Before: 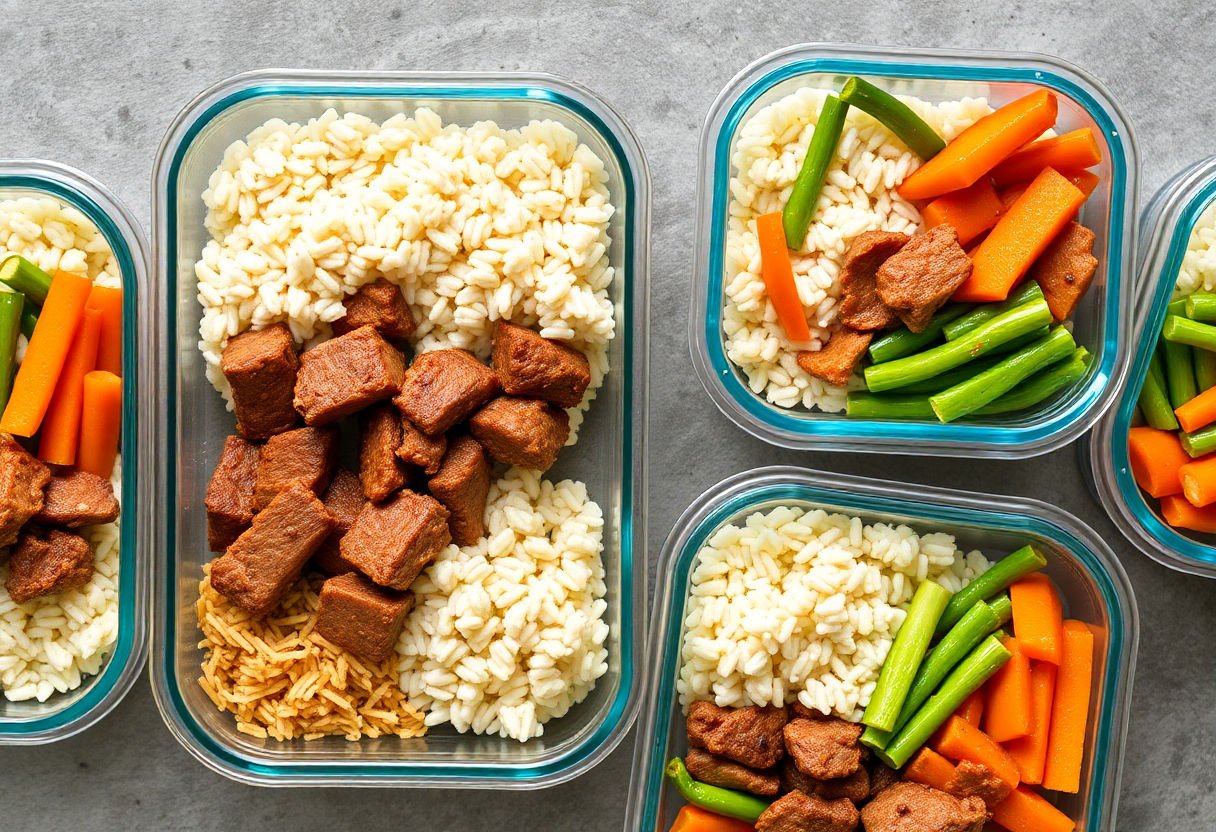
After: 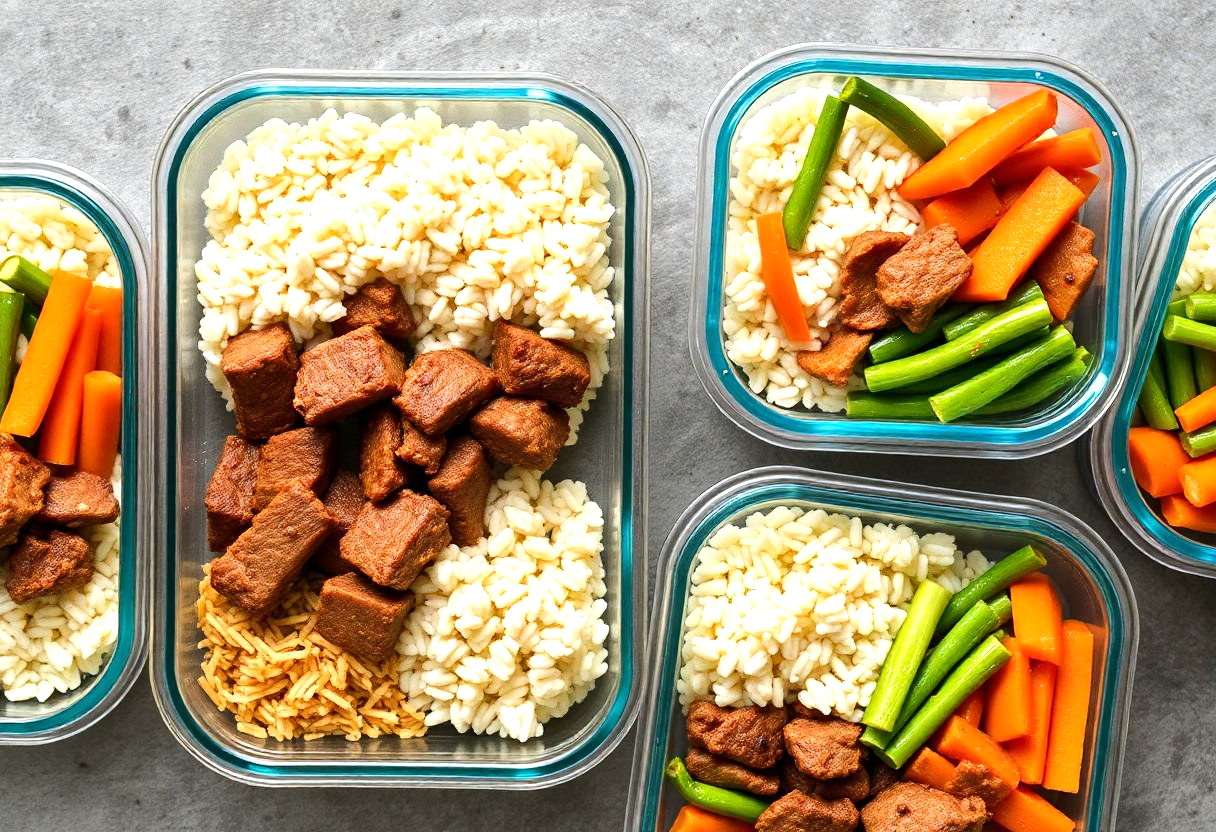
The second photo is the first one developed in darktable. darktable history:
tone equalizer: -8 EV -0.42 EV, -7 EV -0.379 EV, -6 EV -0.363 EV, -5 EV -0.219 EV, -3 EV 0.24 EV, -2 EV 0.314 EV, -1 EV 0.385 EV, +0 EV 0.436 EV, edges refinement/feathering 500, mask exposure compensation -1.57 EV, preserve details no
